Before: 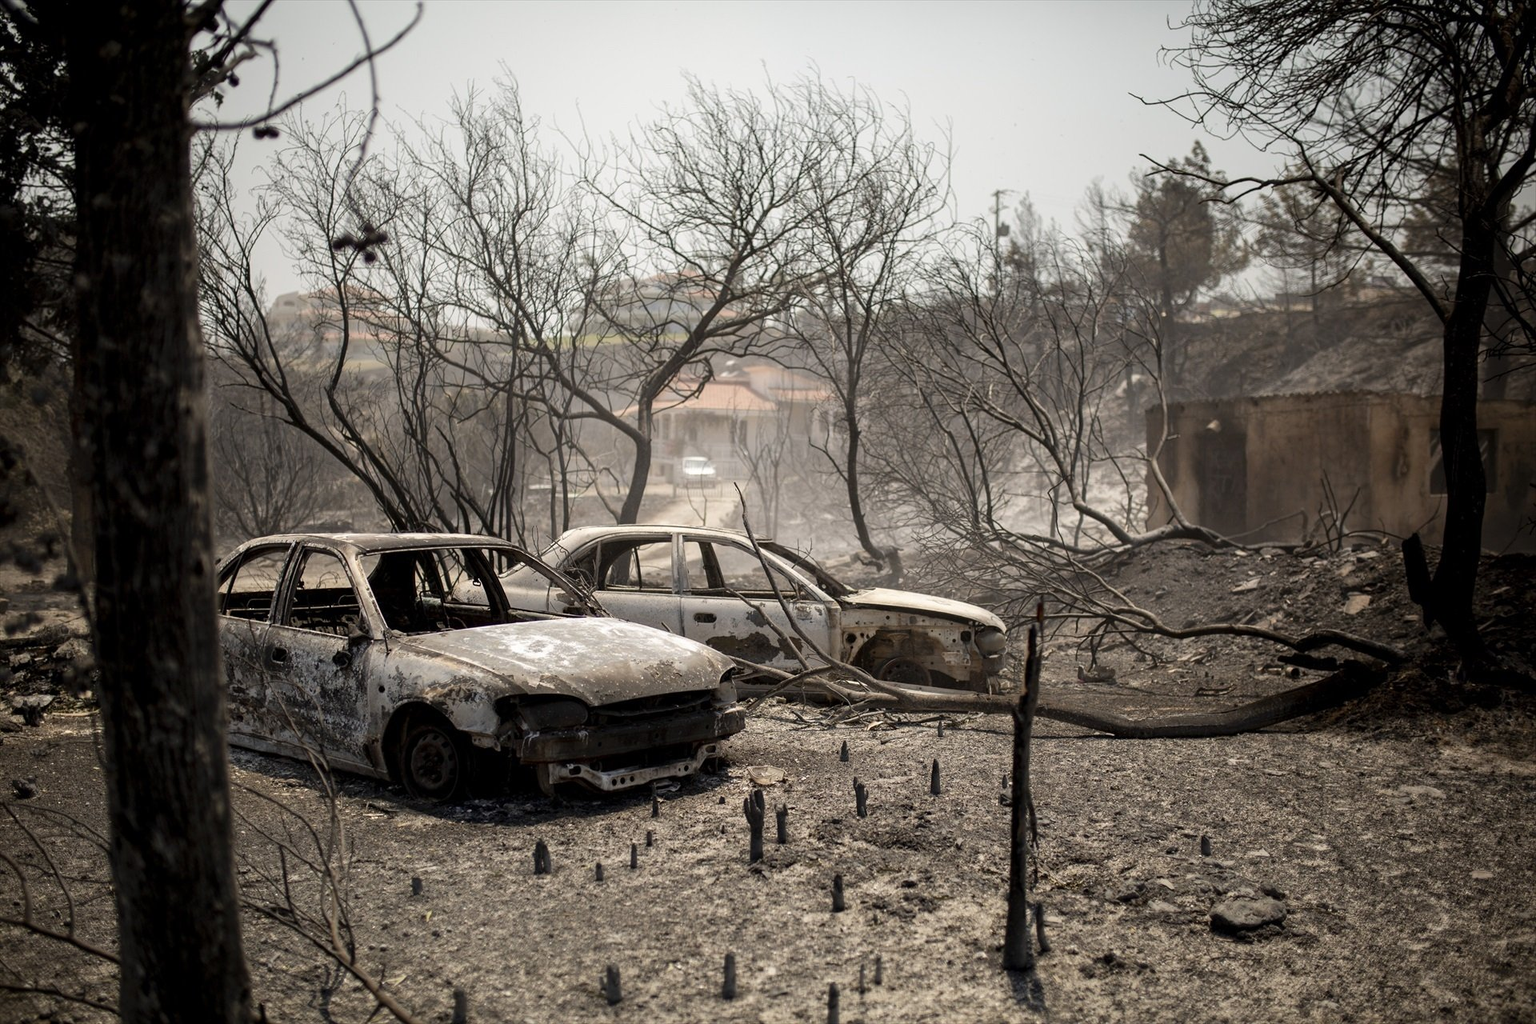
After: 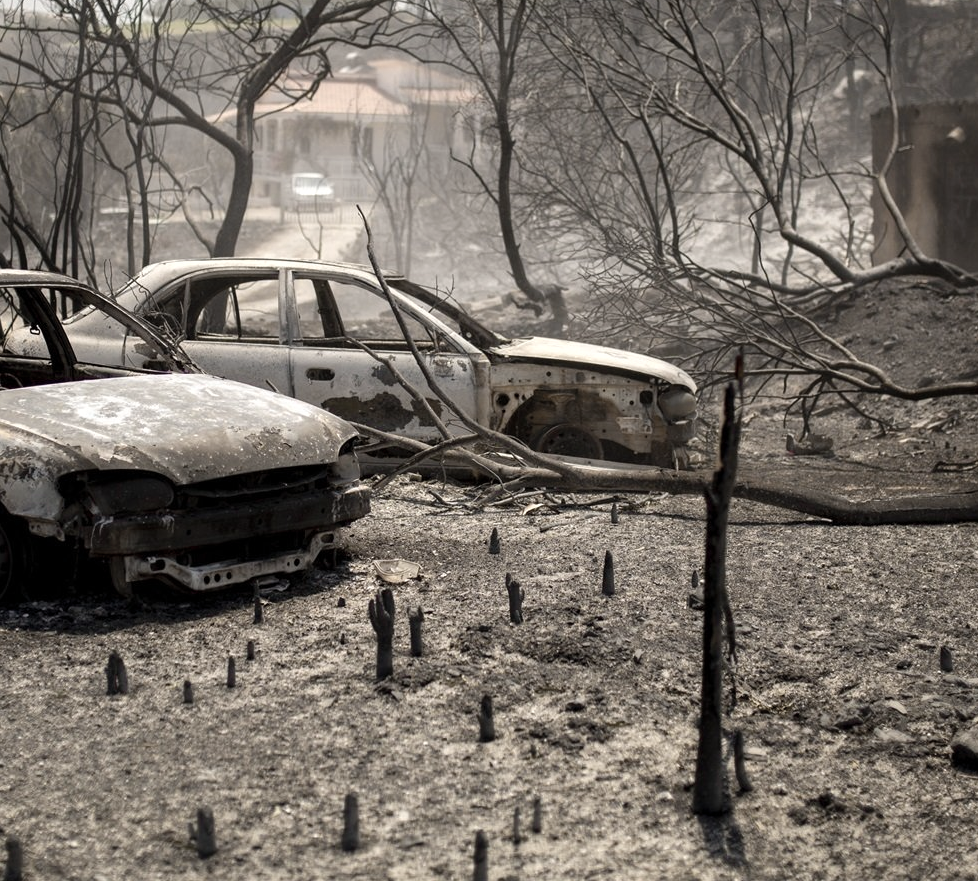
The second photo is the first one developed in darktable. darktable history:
color zones: curves: ch0 [(0, 0.6) (0.129, 0.585) (0.193, 0.596) (0.429, 0.5) (0.571, 0.5) (0.714, 0.5) (0.857, 0.5) (1, 0.6)]; ch1 [(0, 0.453) (0.112, 0.245) (0.213, 0.252) (0.429, 0.233) (0.571, 0.231) (0.683, 0.242) (0.857, 0.296) (1, 0.453)]
color balance rgb: linear chroma grading › global chroma 15%, perceptual saturation grading › global saturation 30%
crop and rotate: left 29.237%, top 31.152%, right 19.807%
